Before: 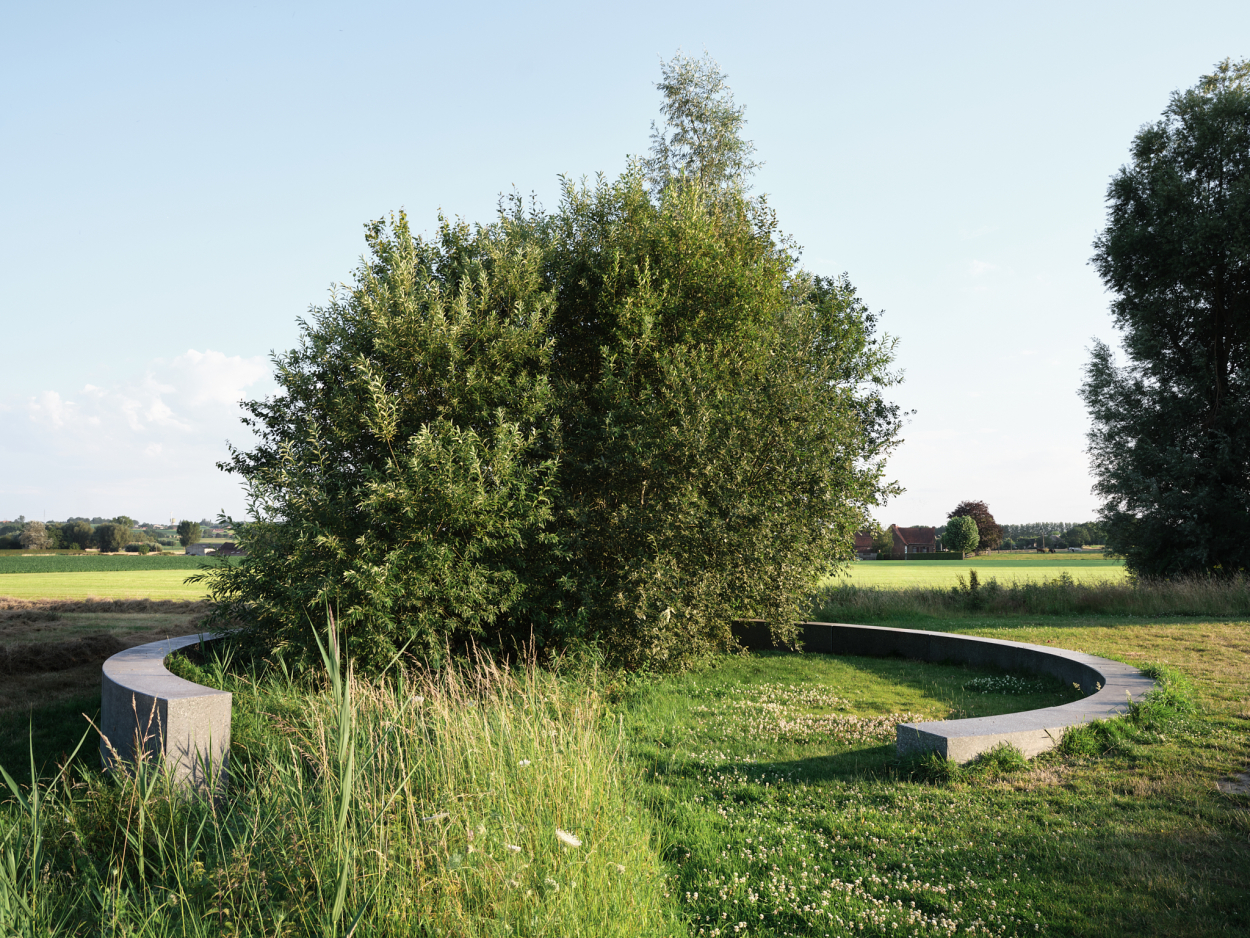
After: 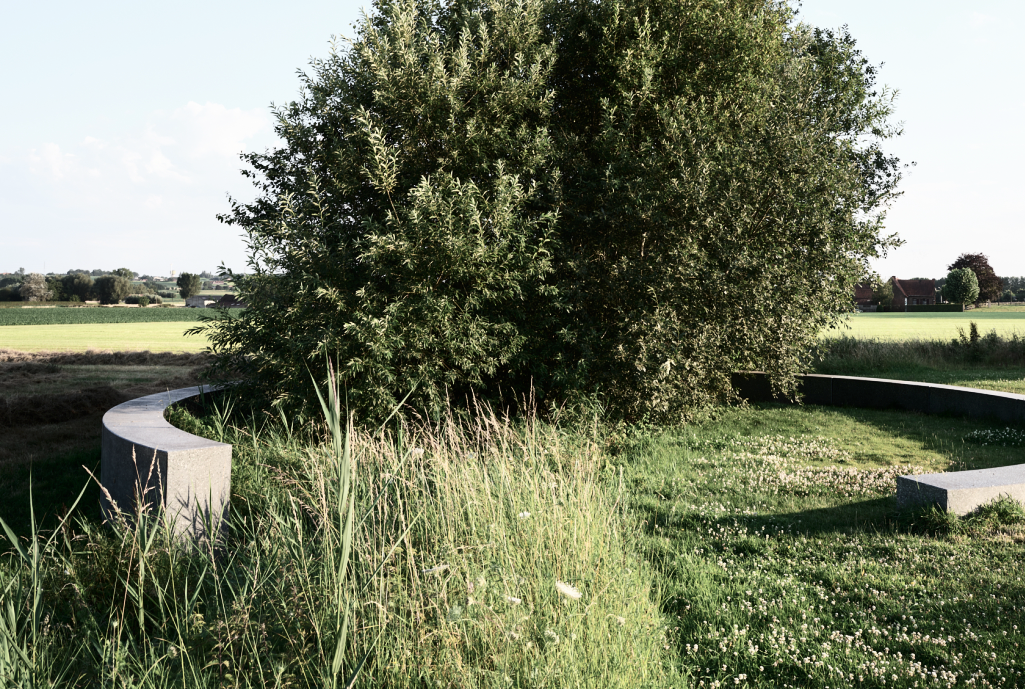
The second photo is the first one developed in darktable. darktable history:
crop: top 26.531%, right 17.959%
contrast brightness saturation: contrast 0.25, saturation -0.31
